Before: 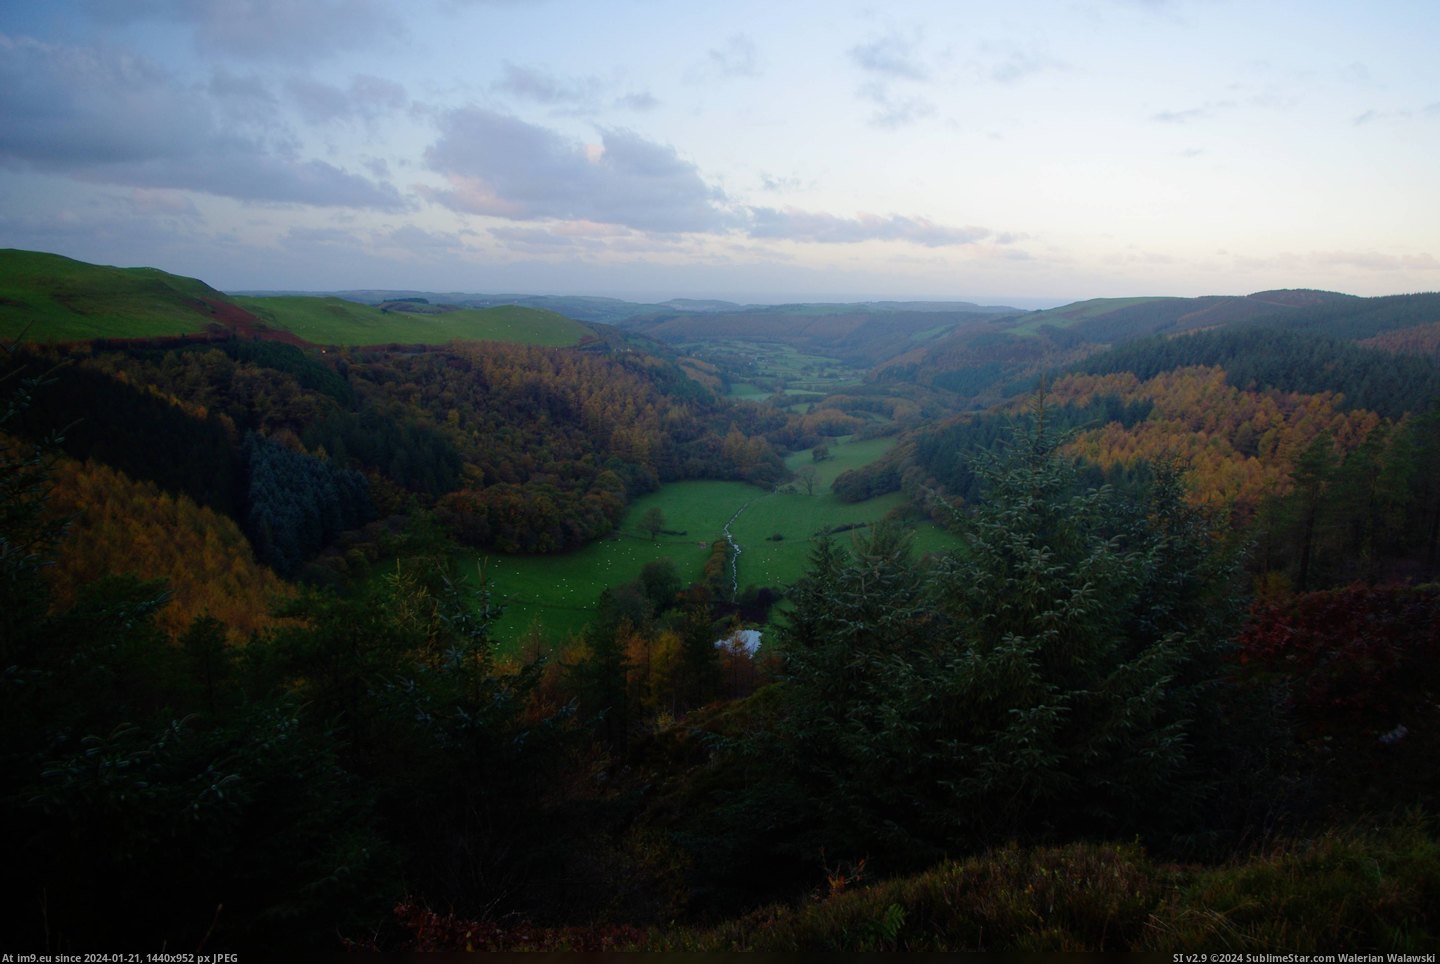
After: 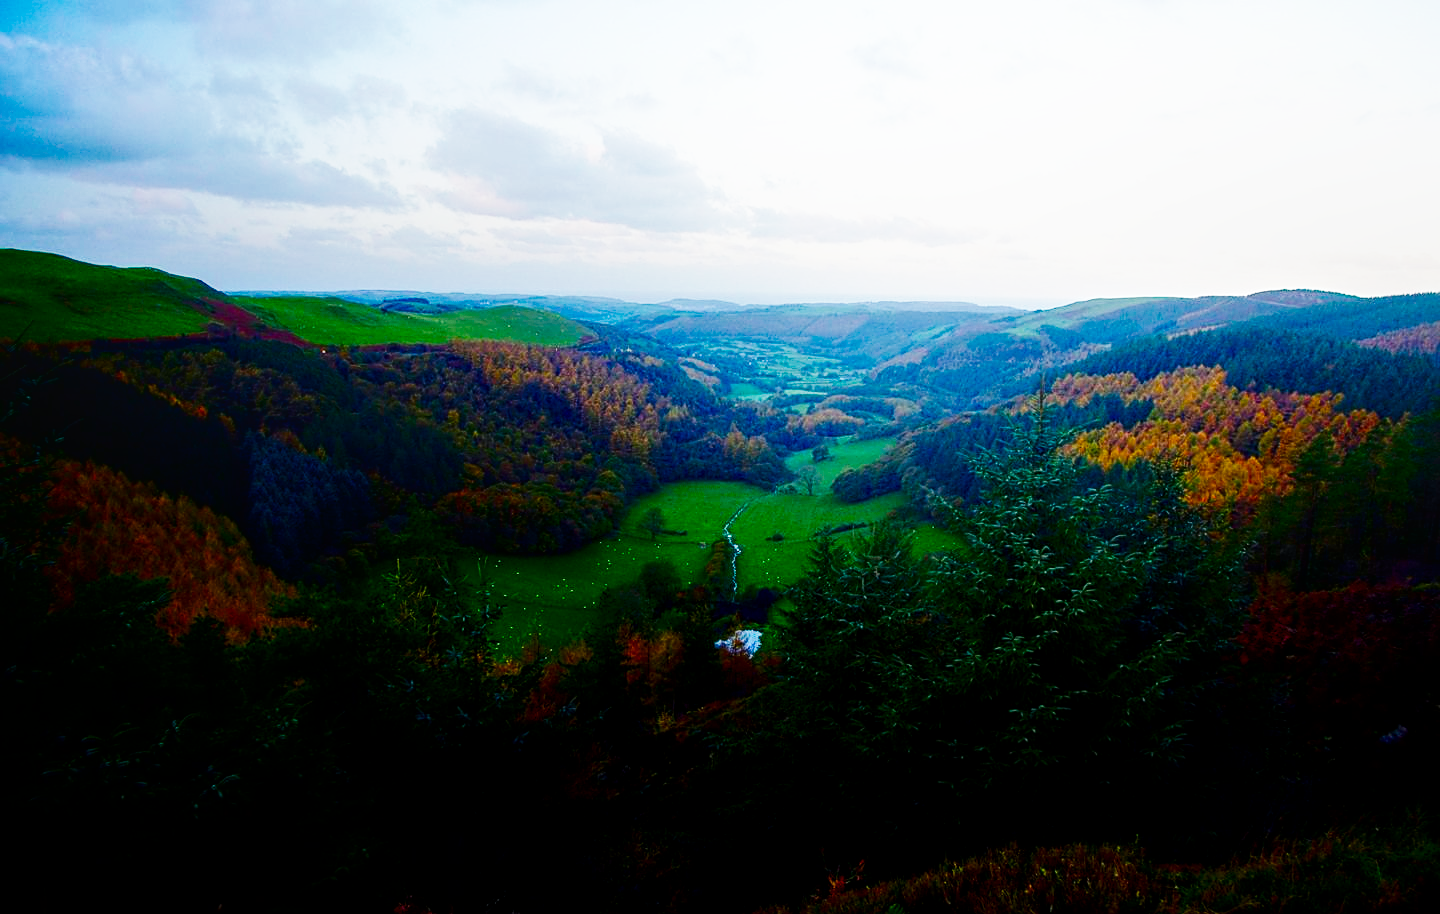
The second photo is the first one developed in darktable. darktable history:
exposure: black level correction 0, exposure 0 EV, compensate exposure bias true, compensate highlight preservation false
color balance rgb: shadows lift › chroma 1.046%, shadows lift › hue 242.95°, perceptual saturation grading › global saturation 24.282%, perceptual saturation grading › highlights -23.78%, perceptual saturation grading › mid-tones 24.226%, perceptual saturation grading › shadows 39.03%, perceptual brilliance grading › mid-tones 9.142%, perceptual brilliance grading › shadows 15.323%
contrast brightness saturation: brightness -0.245, saturation 0.203
crop and rotate: top 0.003%, bottom 5.085%
sharpen: on, module defaults
base curve: curves: ch0 [(0, 0) (0.007, 0.004) (0.027, 0.03) (0.046, 0.07) (0.207, 0.54) (0.442, 0.872) (0.673, 0.972) (1, 1)], preserve colors none
local contrast: detail 130%
